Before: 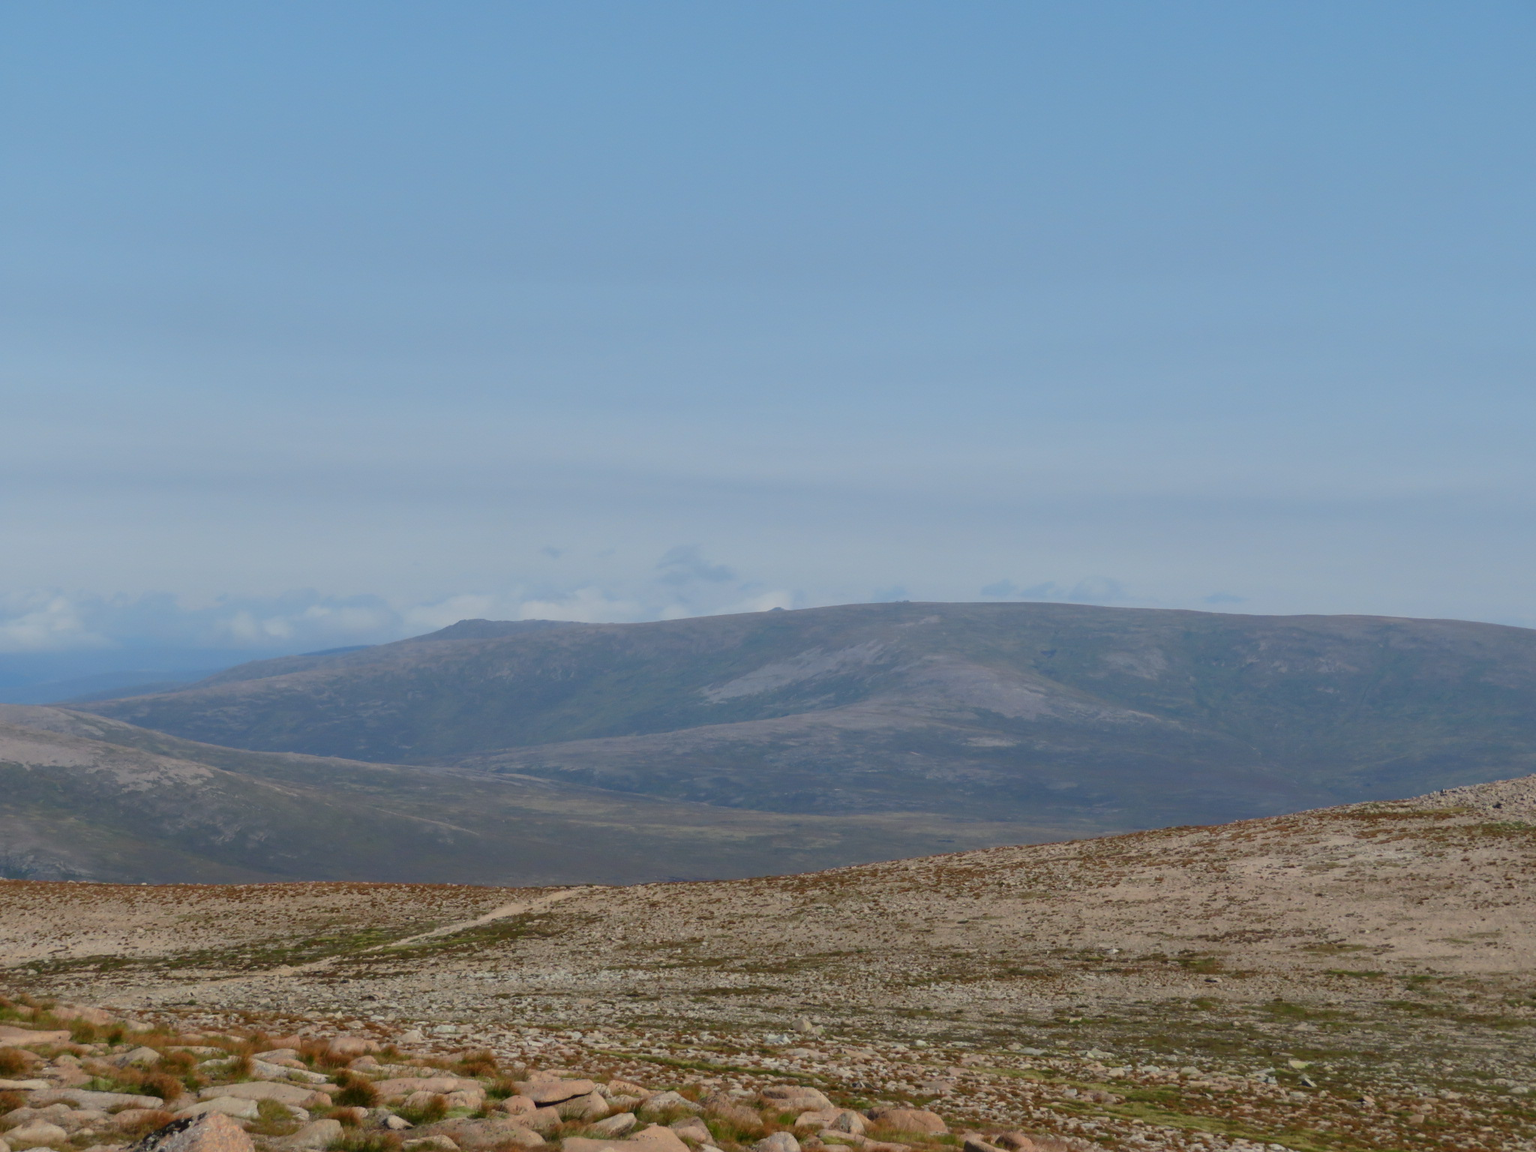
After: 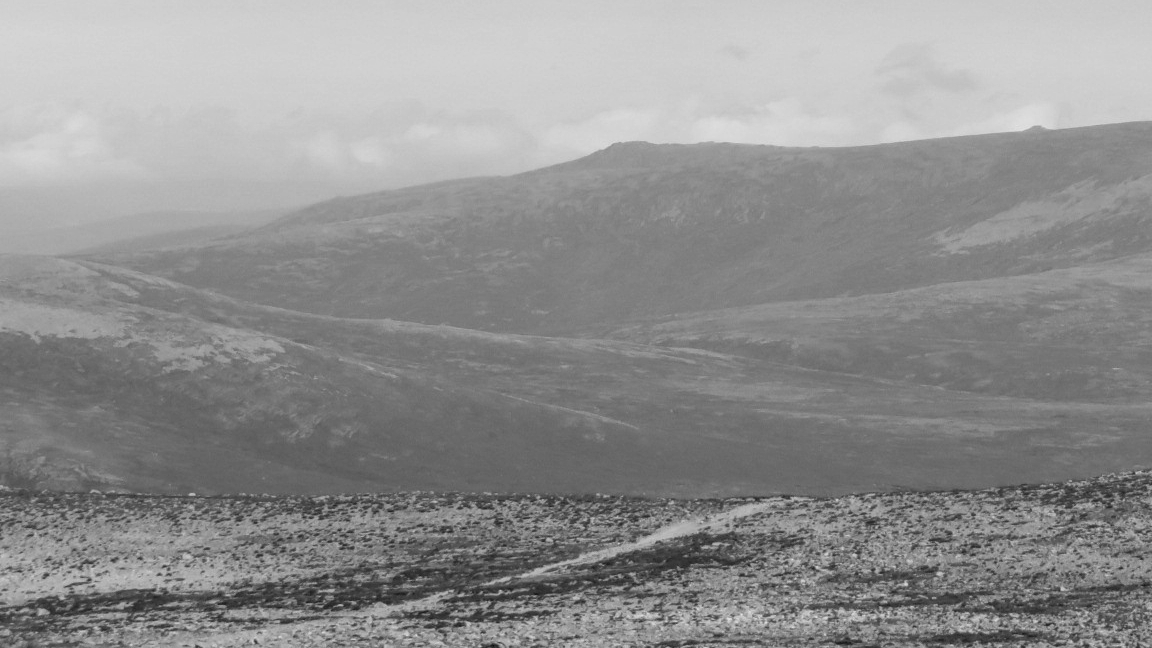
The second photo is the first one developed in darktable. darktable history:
local contrast: on, module defaults
color calibration: output gray [0.22, 0.42, 0.37, 0], x 0.367, y 0.375, temperature 4366.22 K
exposure: exposure 0.508 EV, compensate exposure bias true, compensate highlight preservation false
crop: top 44.541%, right 43.748%, bottom 13.211%
